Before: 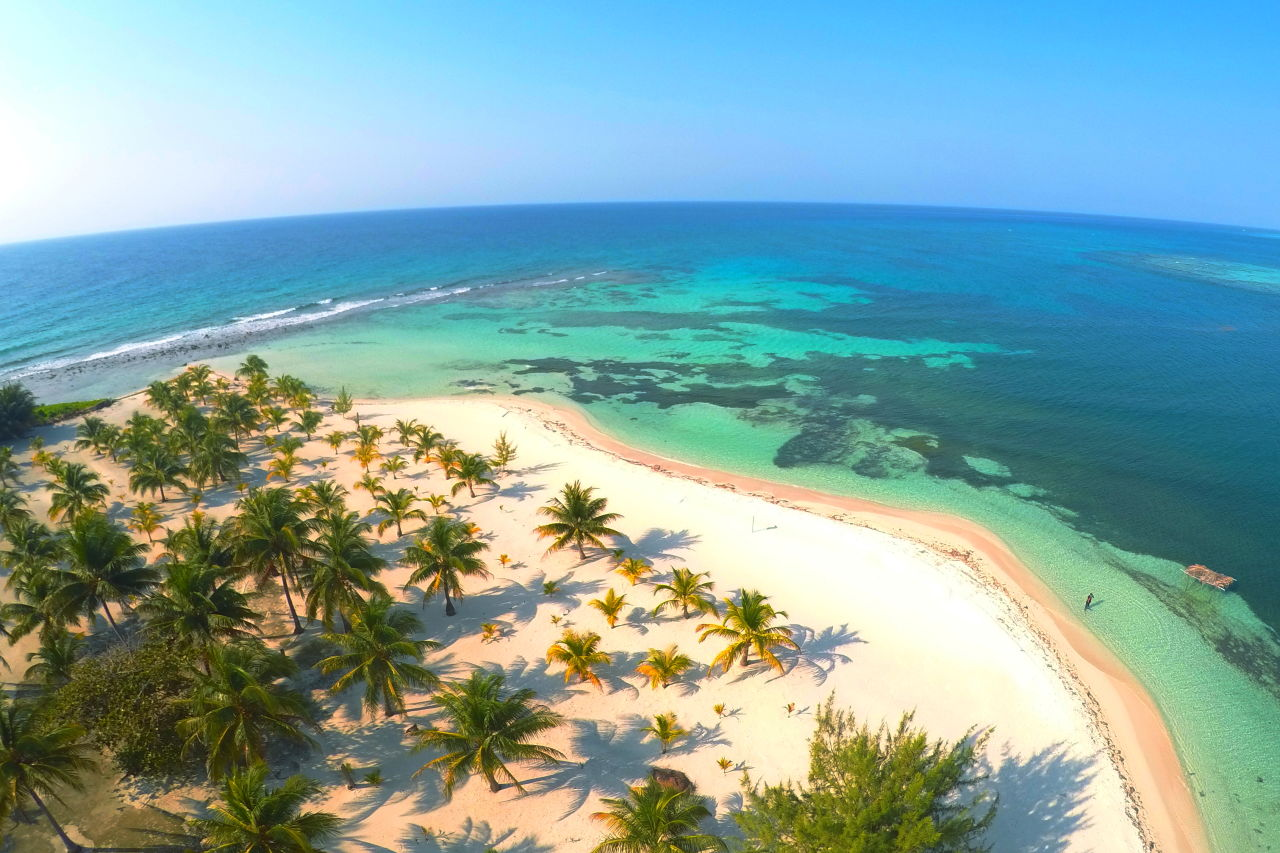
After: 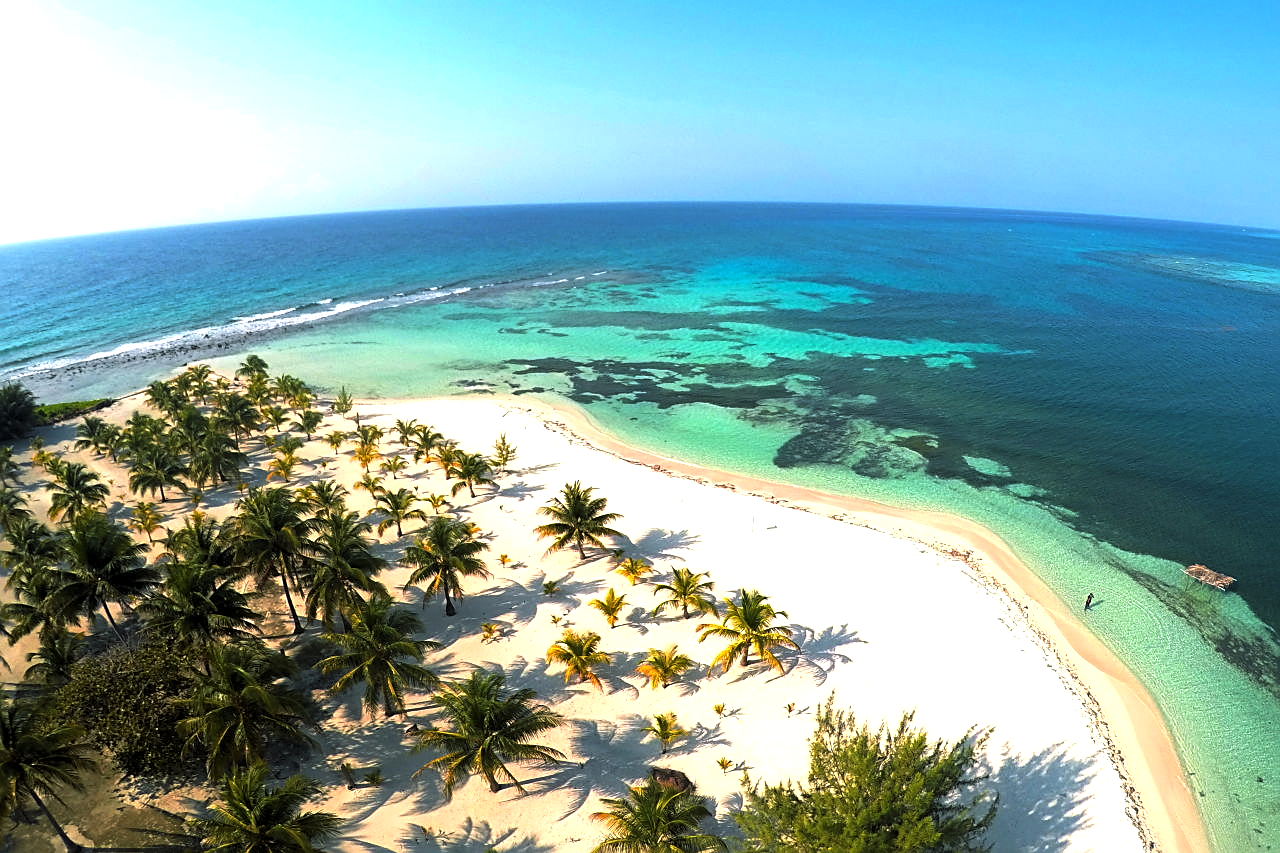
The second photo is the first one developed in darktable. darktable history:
sharpen: on, module defaults
levels: levels [0.129, 0.519, 0.867]
